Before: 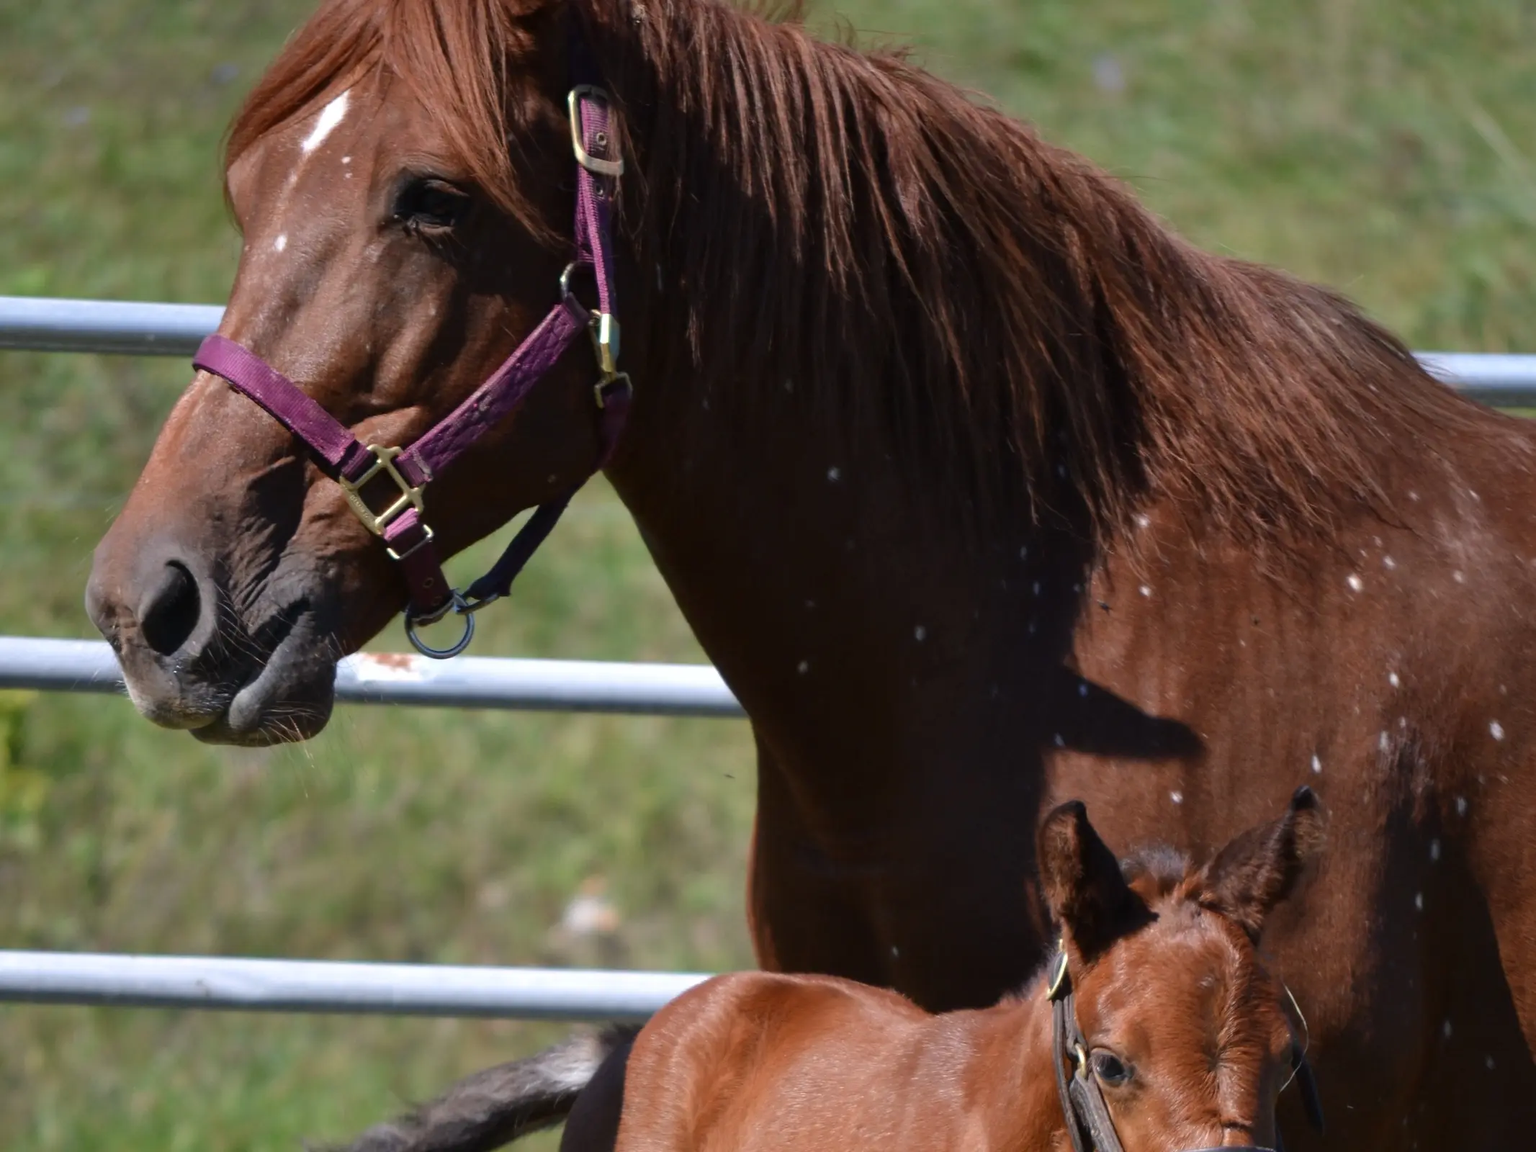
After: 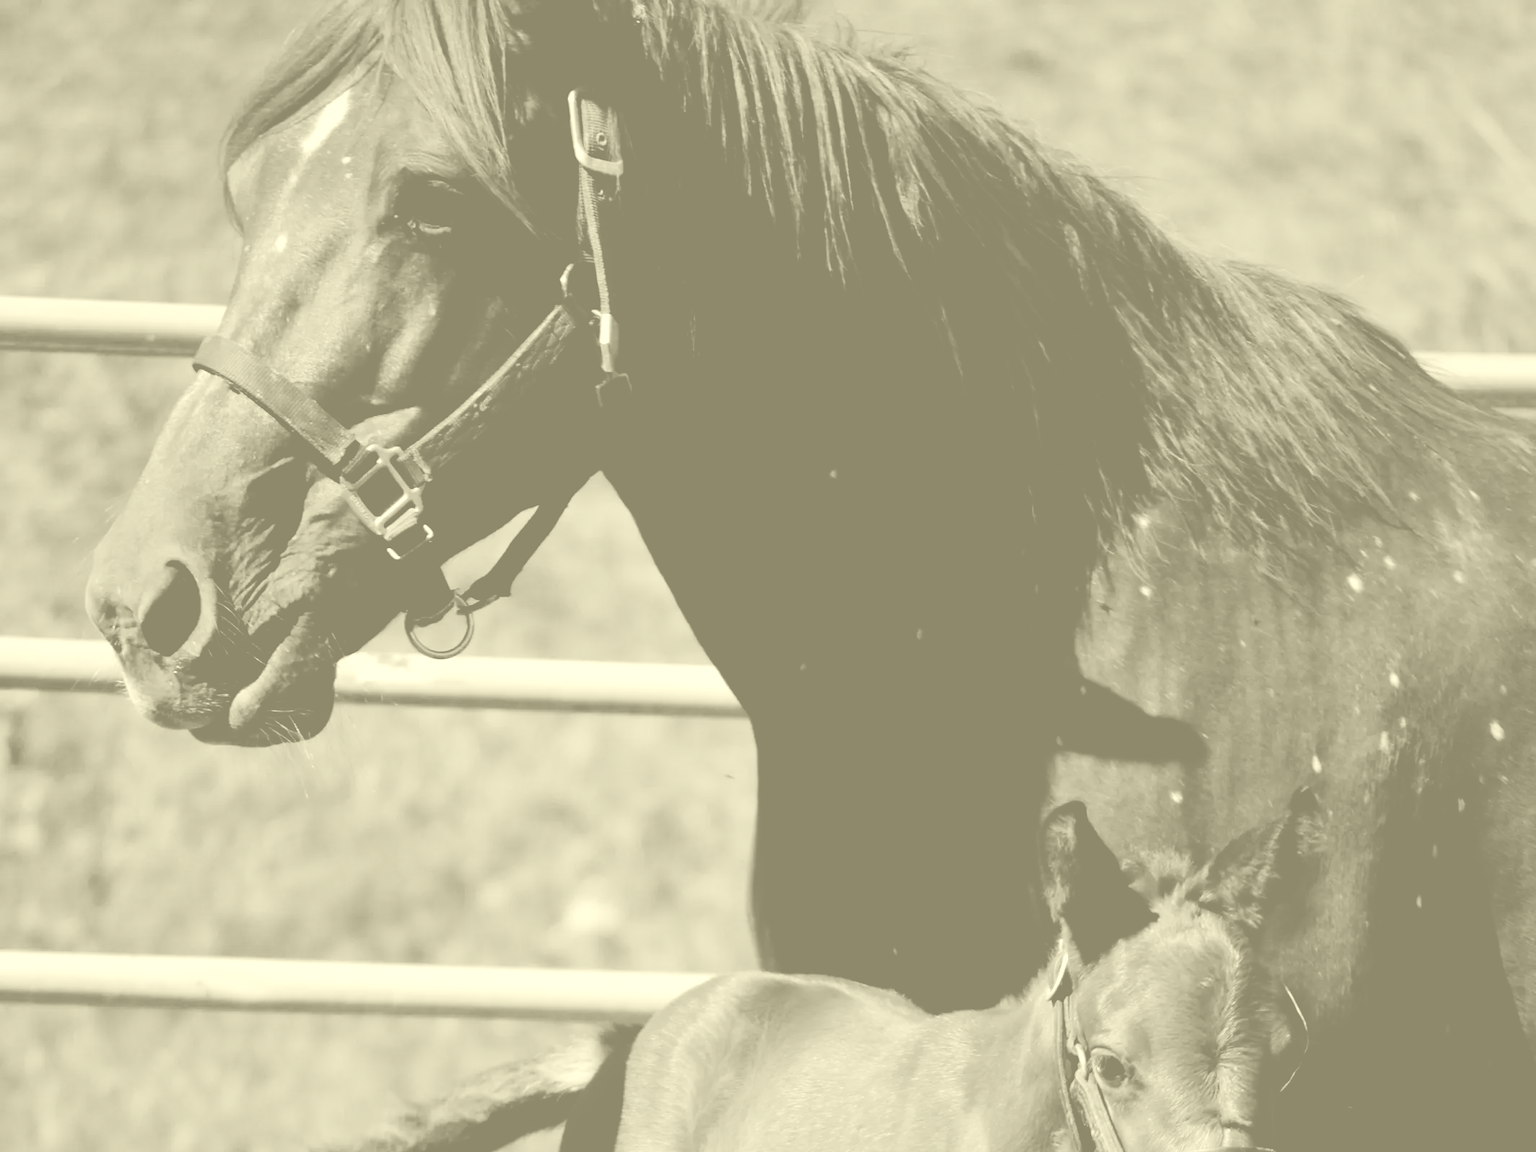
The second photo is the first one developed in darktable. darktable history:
tone equalizer: -8 EV -0.75 EV, -7 EV -0.7 EV, -6 EV -0.6 EV, -5 EV -0.4 EV, -3 EV 0.4 EV, -2 EV 0.6 EV, -1 EV 0.7 EV, +0 EV 0.75 EV, edges refinement/feathering 500, mask exposure compensation -1.57 EV, preserve details no
color balance rgb: perceptual saturation grading › global saturation 30%, global vibrance 10%
filmic rgb: black relative exposure -4.58 EV, white relative exposure 4.8 EV, threshold 3 EV, hardness 2.36, latitude 36.07%, contrast 1.048, highlights saturation mix 1.32%, shadows ↔ highlights balance 1.25%, color science v4 (2020), enable highlight reconstruction true
colorize: hue 43.2°, saturation 40%, version 1
